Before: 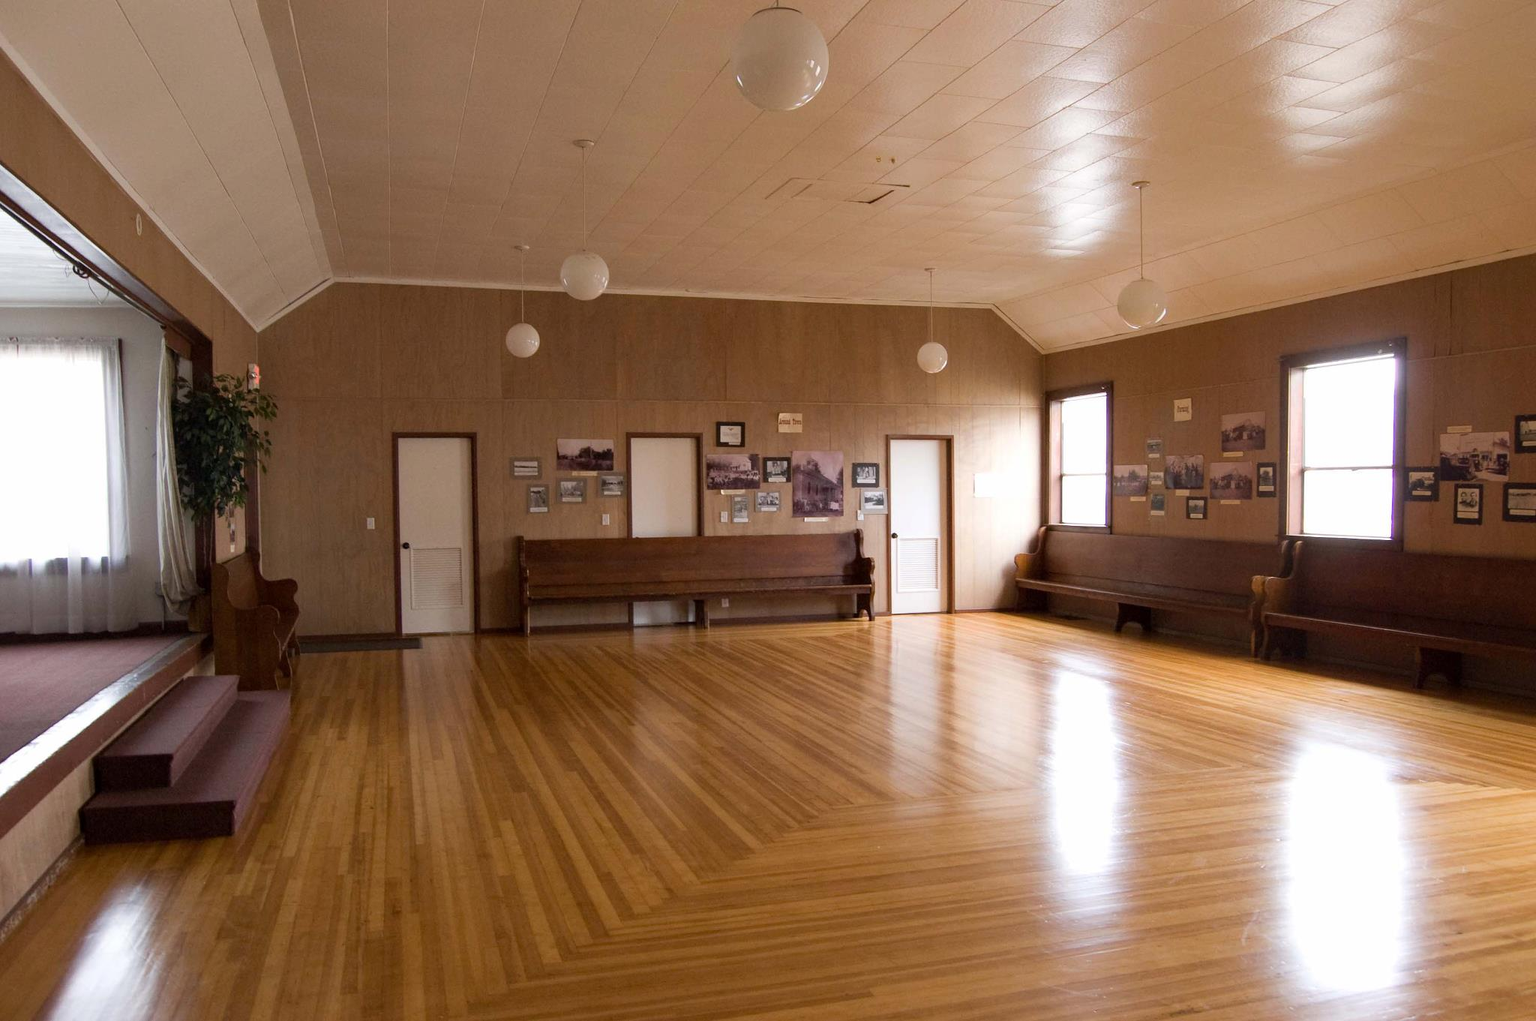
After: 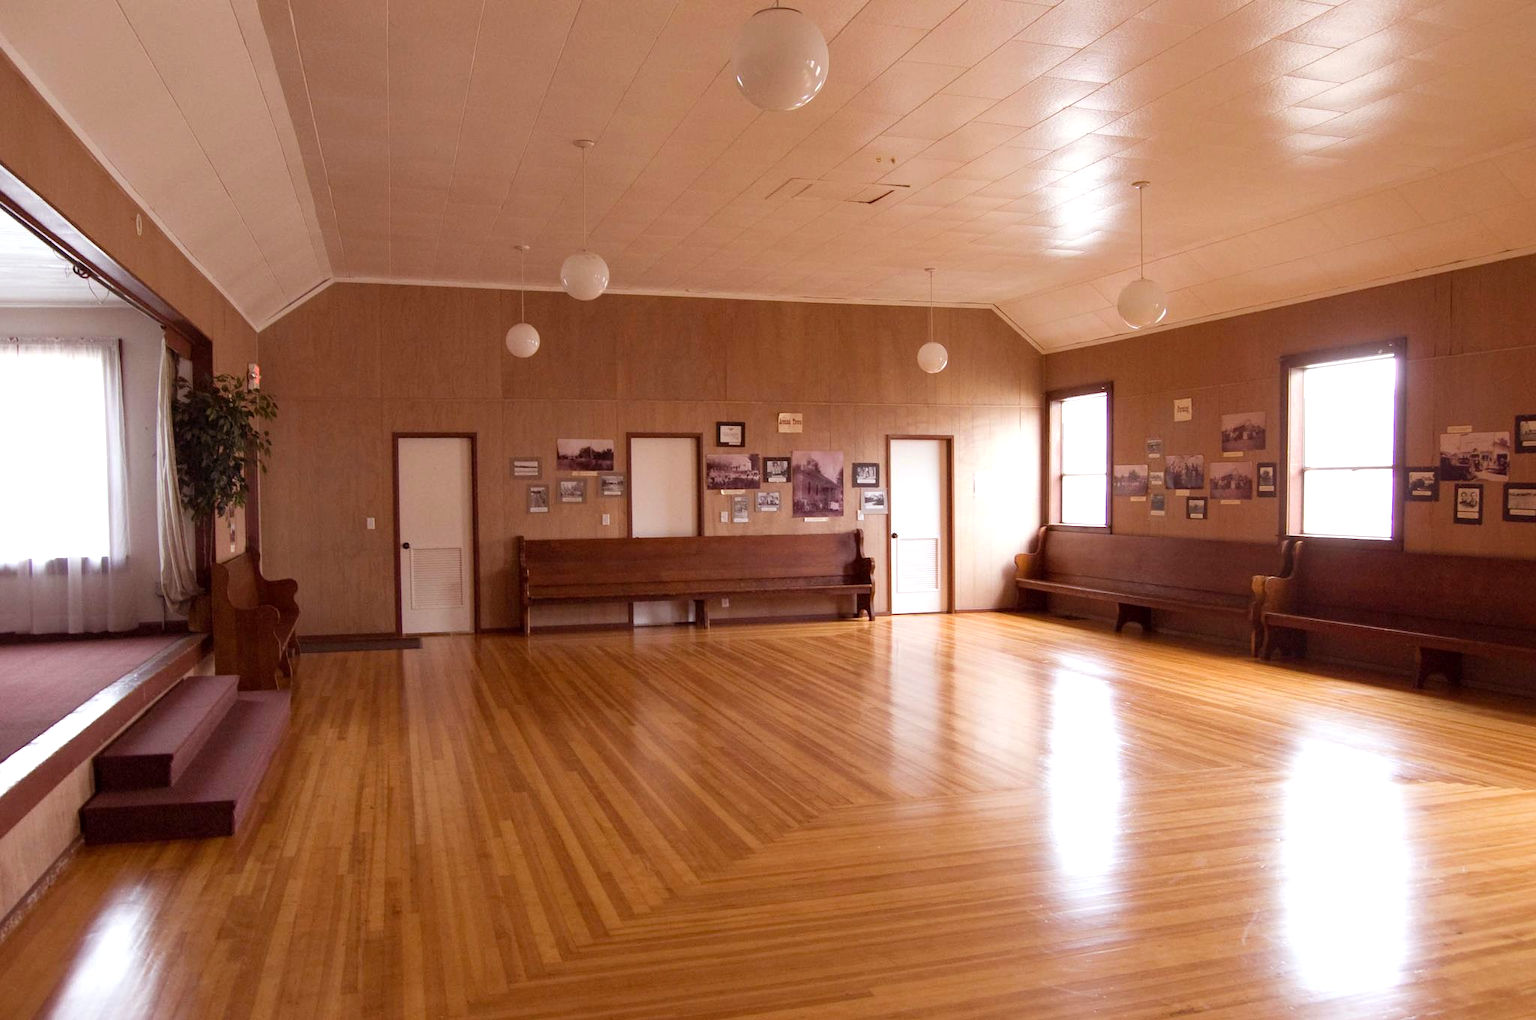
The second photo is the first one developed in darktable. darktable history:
rgb levels: mode RGB, independent channels, levels [[0, 0.474, 1], [0, 0.5, 1], [0, 0.5, 1]]
exposure: exposure 0.207 EV, compensate highlight preservation false
